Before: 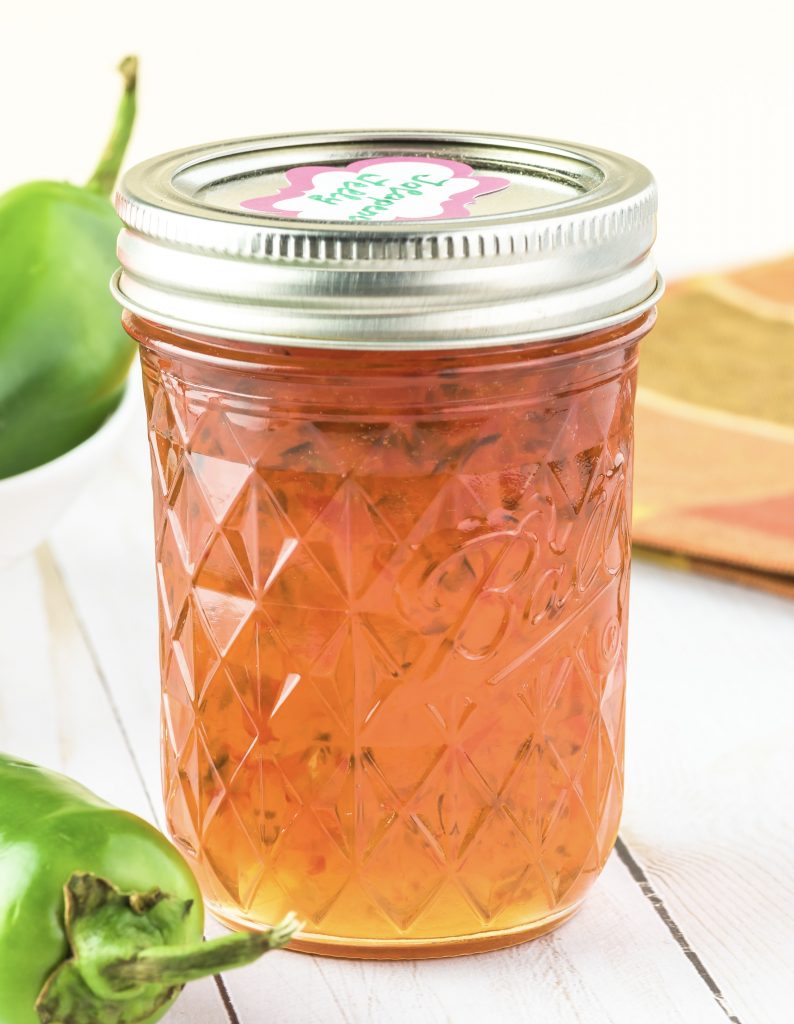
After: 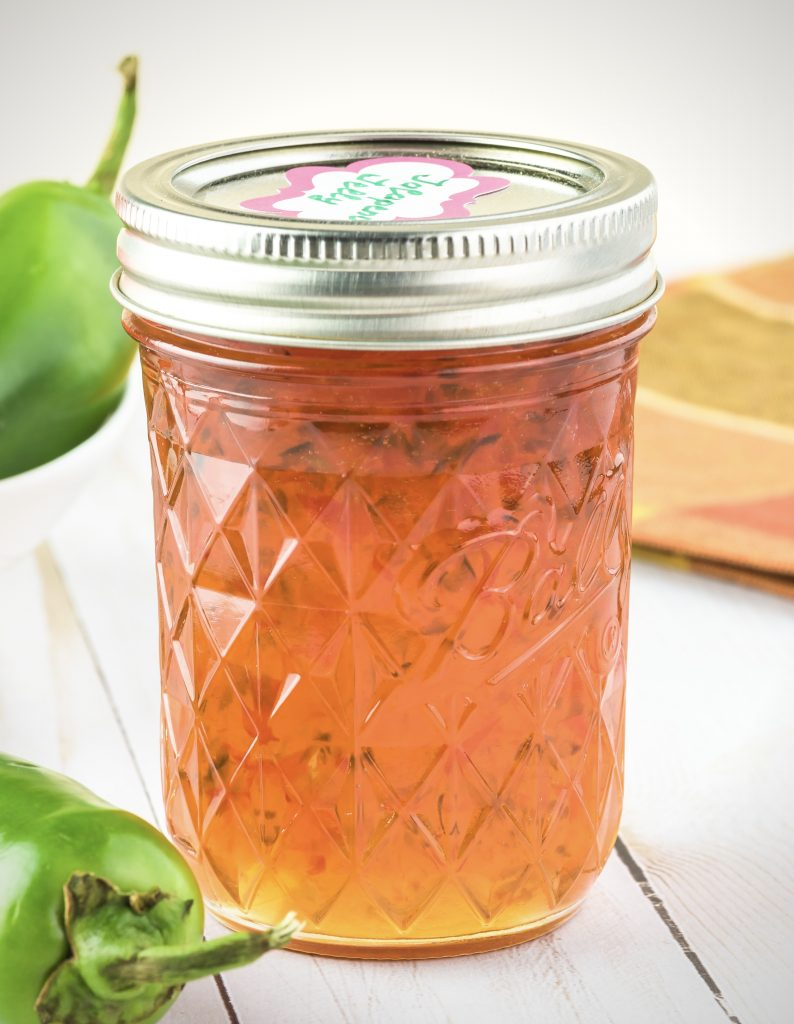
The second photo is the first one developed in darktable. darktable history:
vignetting: fall-off radius 60.47%, saturation -0.018, unbound false
